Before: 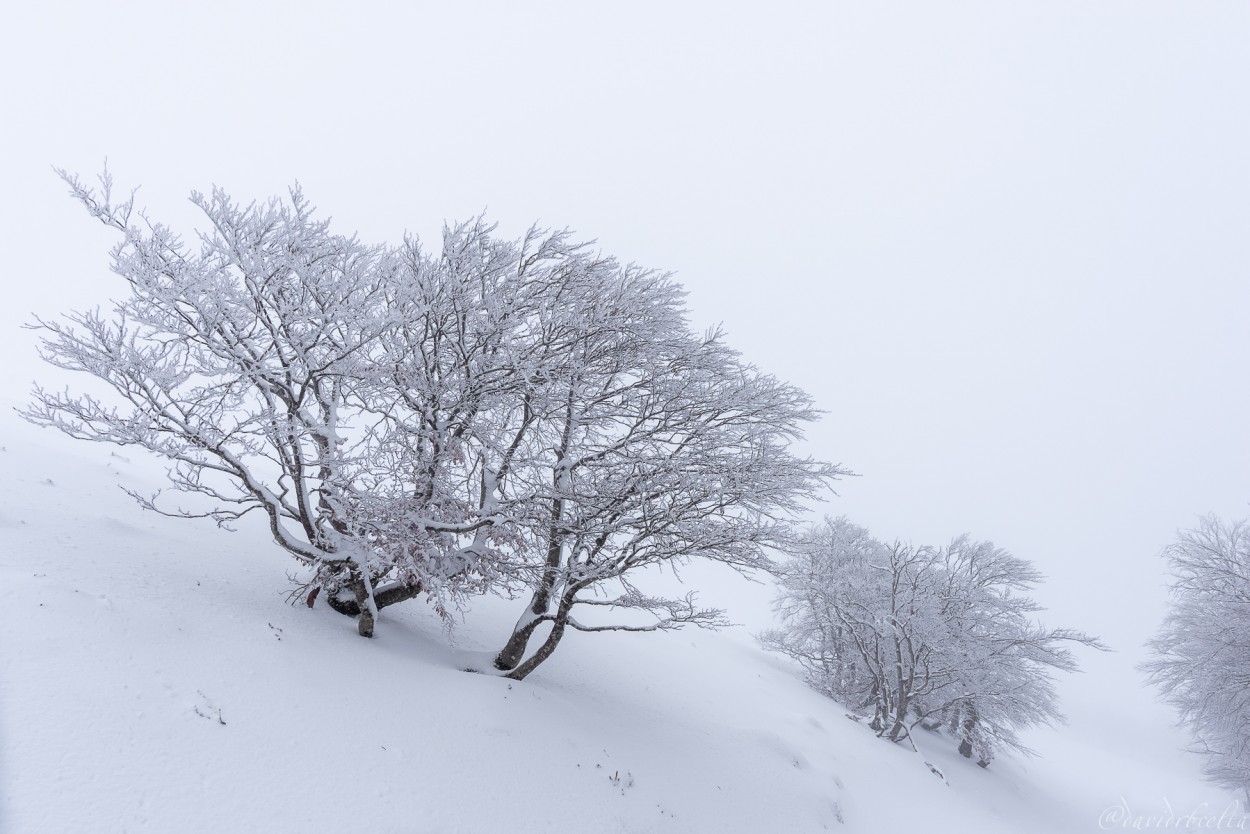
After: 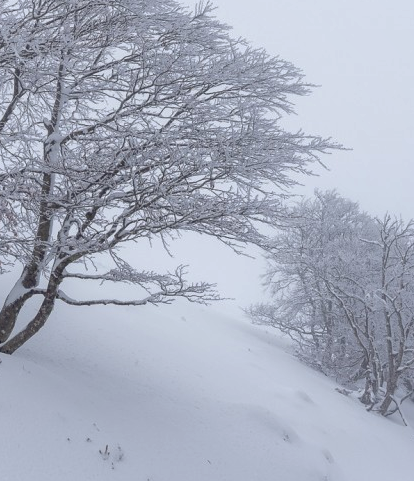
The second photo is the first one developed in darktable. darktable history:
crop: left 40.878%, top 39.176%, right 25.993%, bottom 3.081%
shadows and highlights: on, module defaults
